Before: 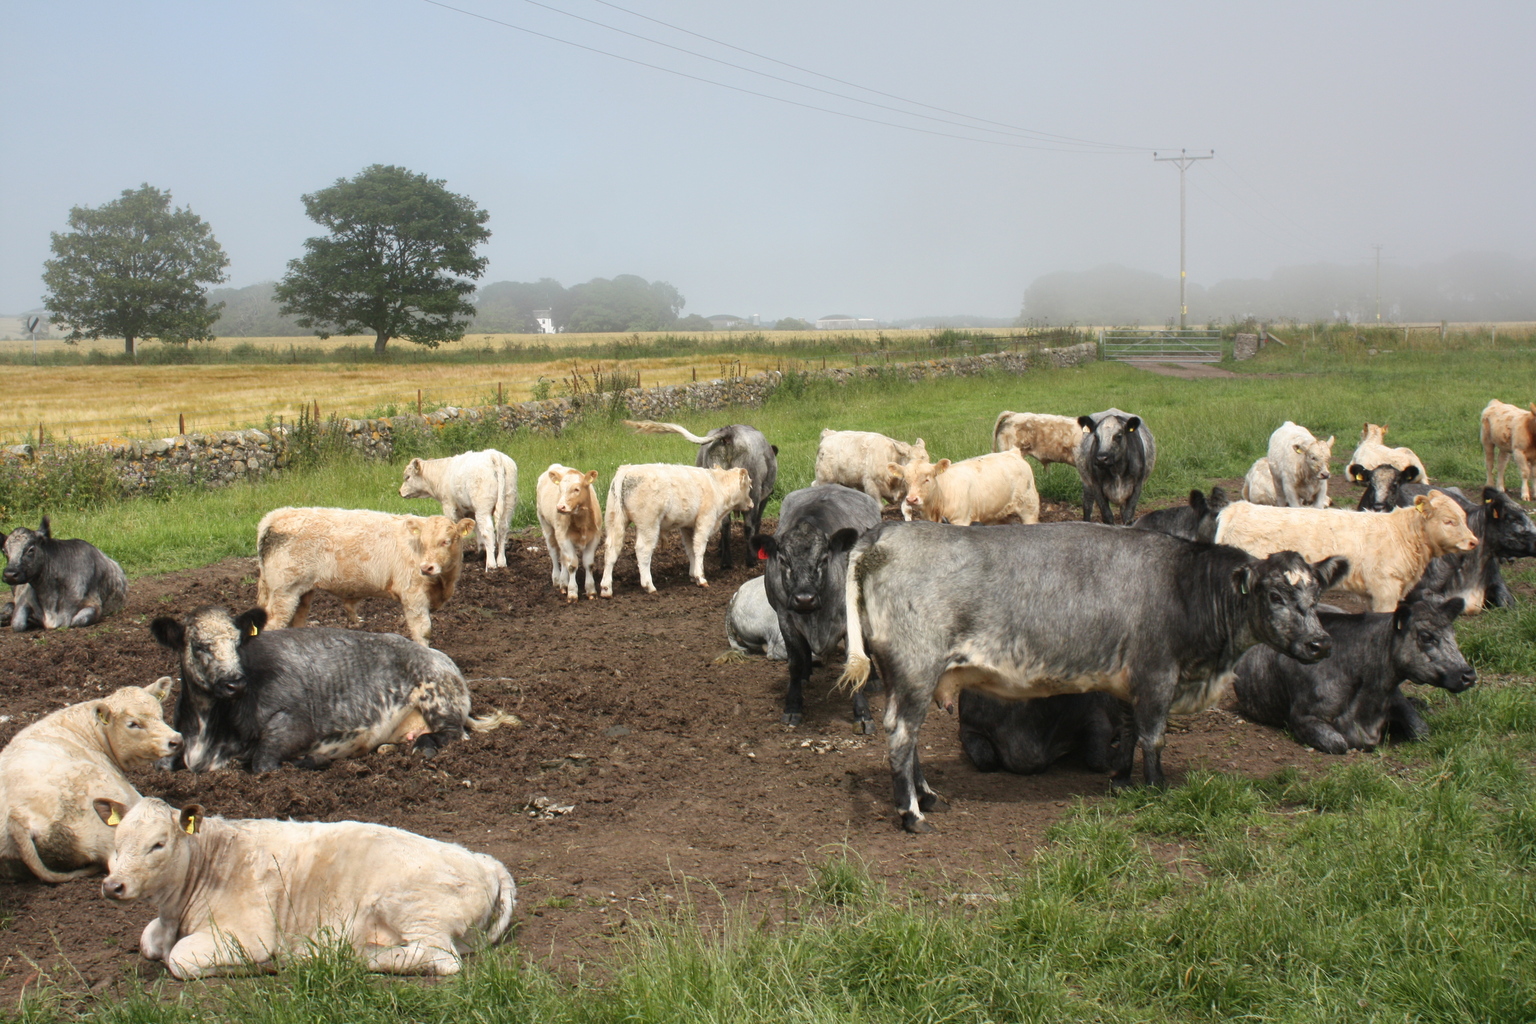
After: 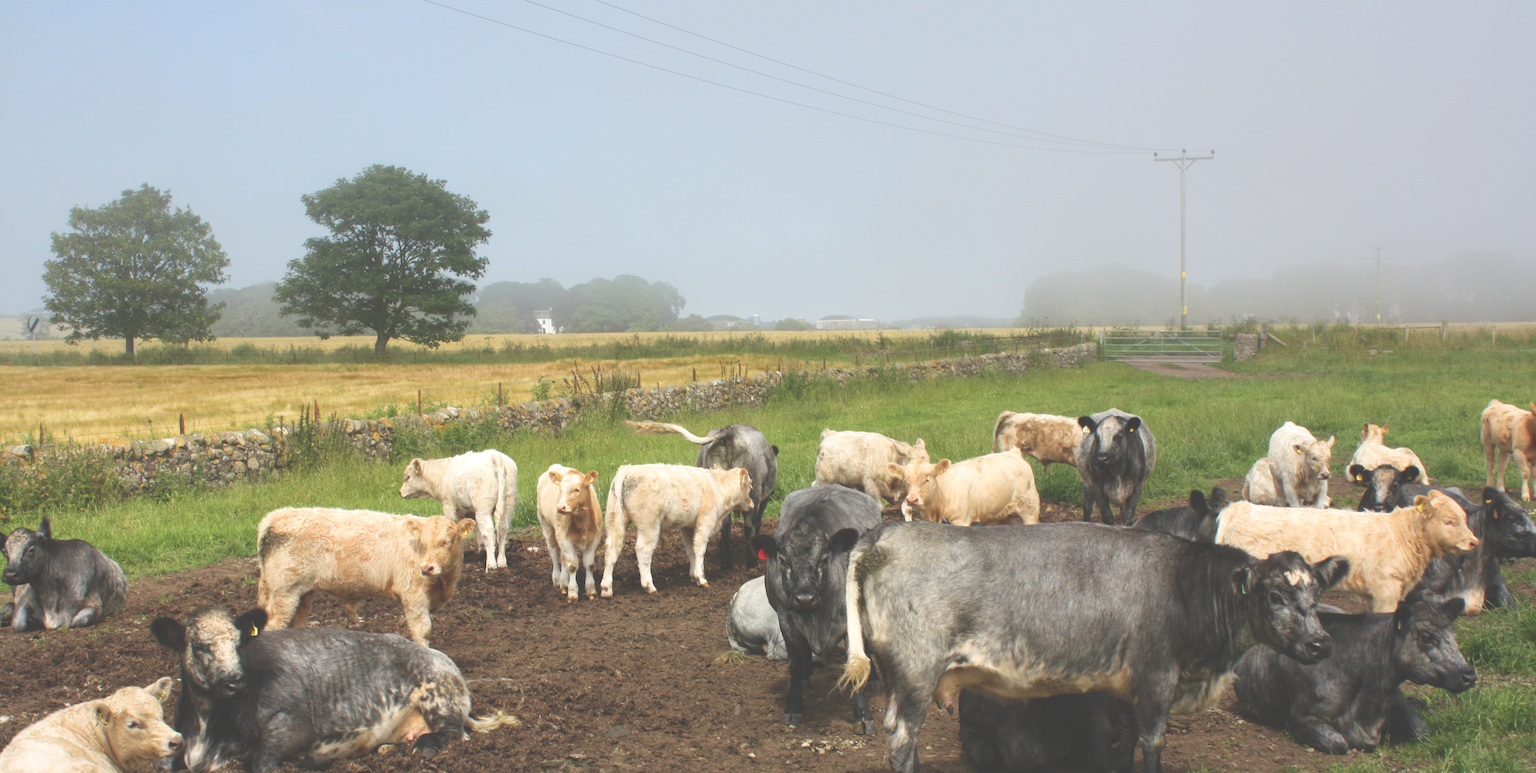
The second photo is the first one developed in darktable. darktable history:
crop: bottom 24.489%
exposure: black level correction -0.041, exposure 0.061 EV, compensate highlight preservation false
velvia: on, module defaults
